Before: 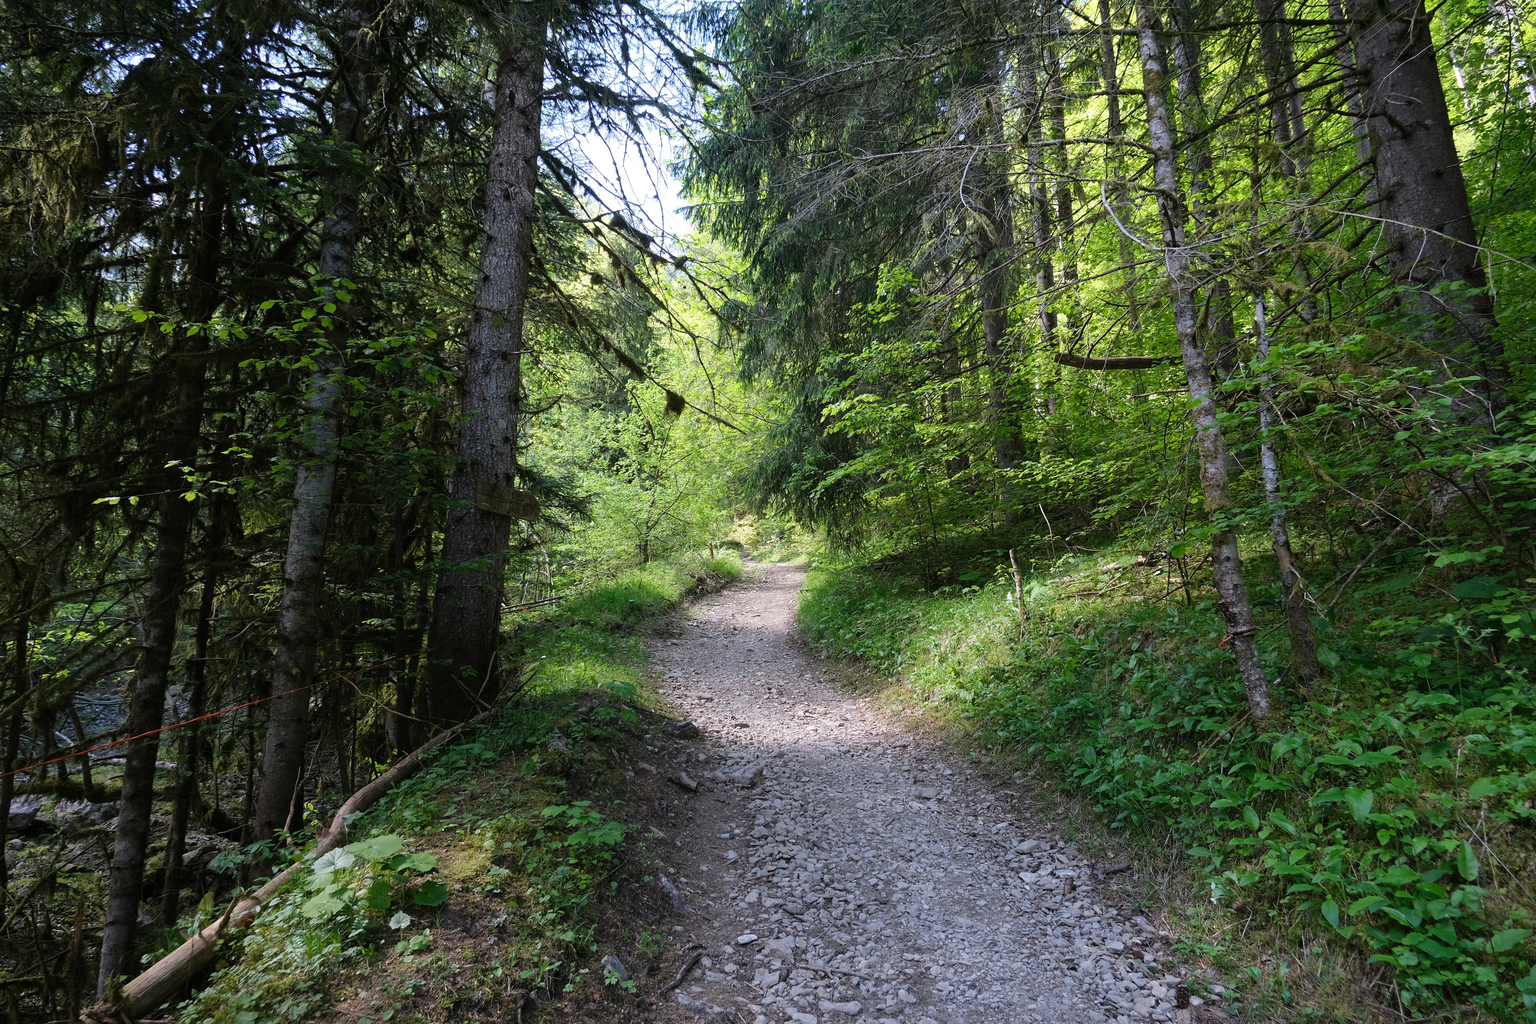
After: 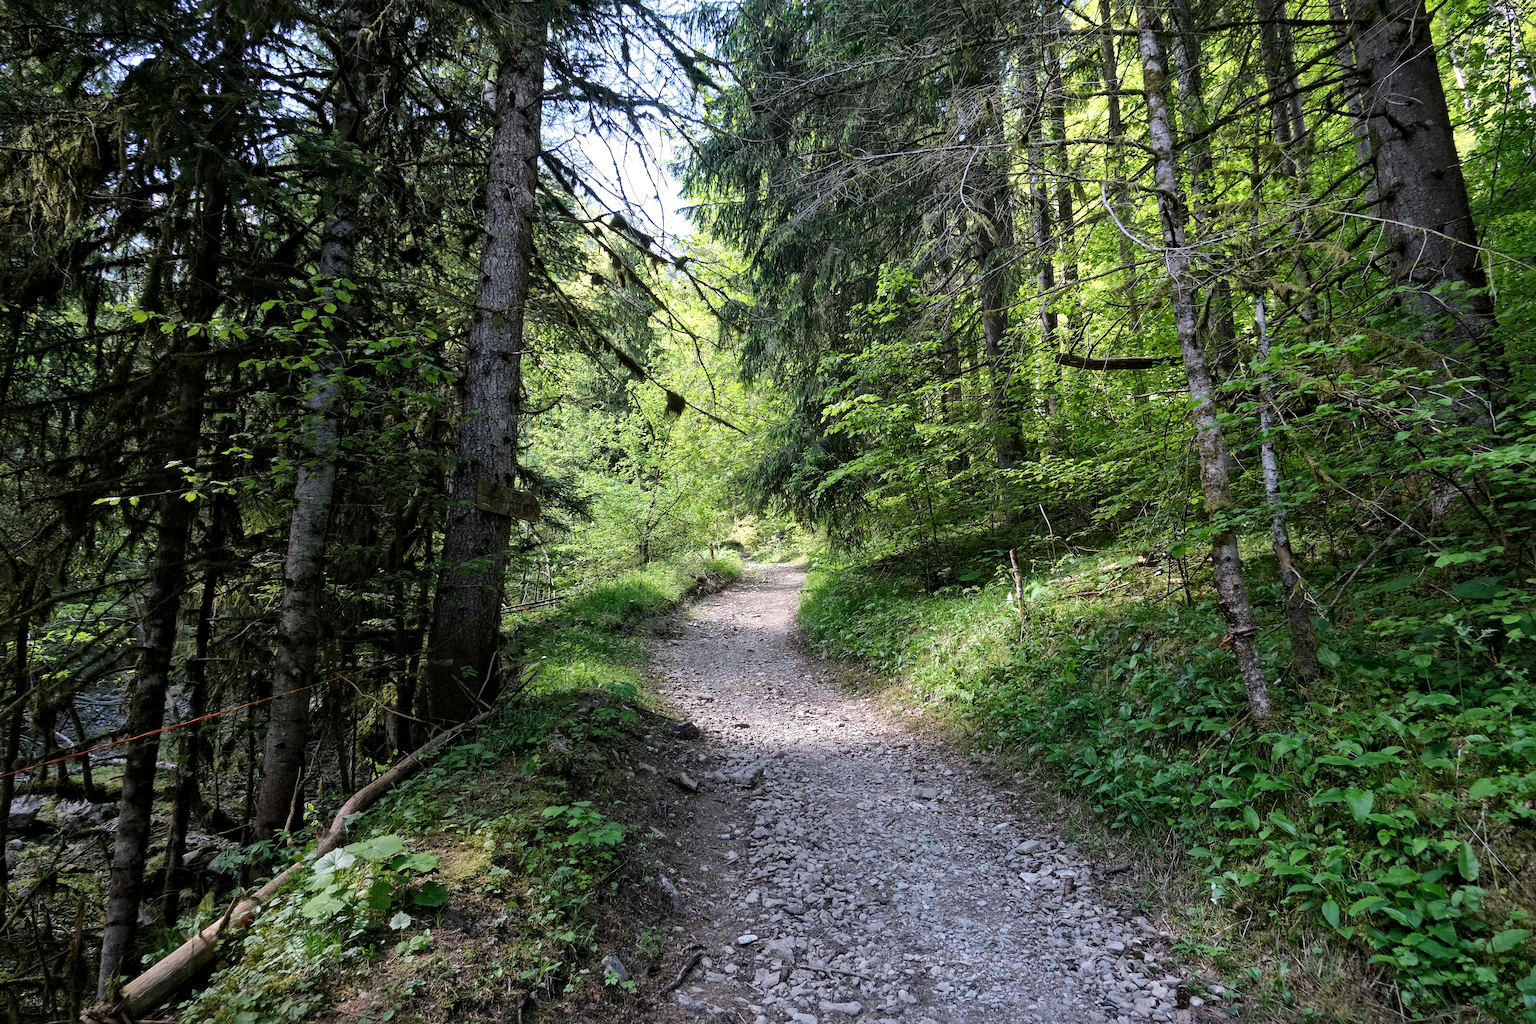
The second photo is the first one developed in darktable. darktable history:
local contrast: mode bilateral grid, contrast 24, coarseness 60, detail 151%, midtone range 0.2
